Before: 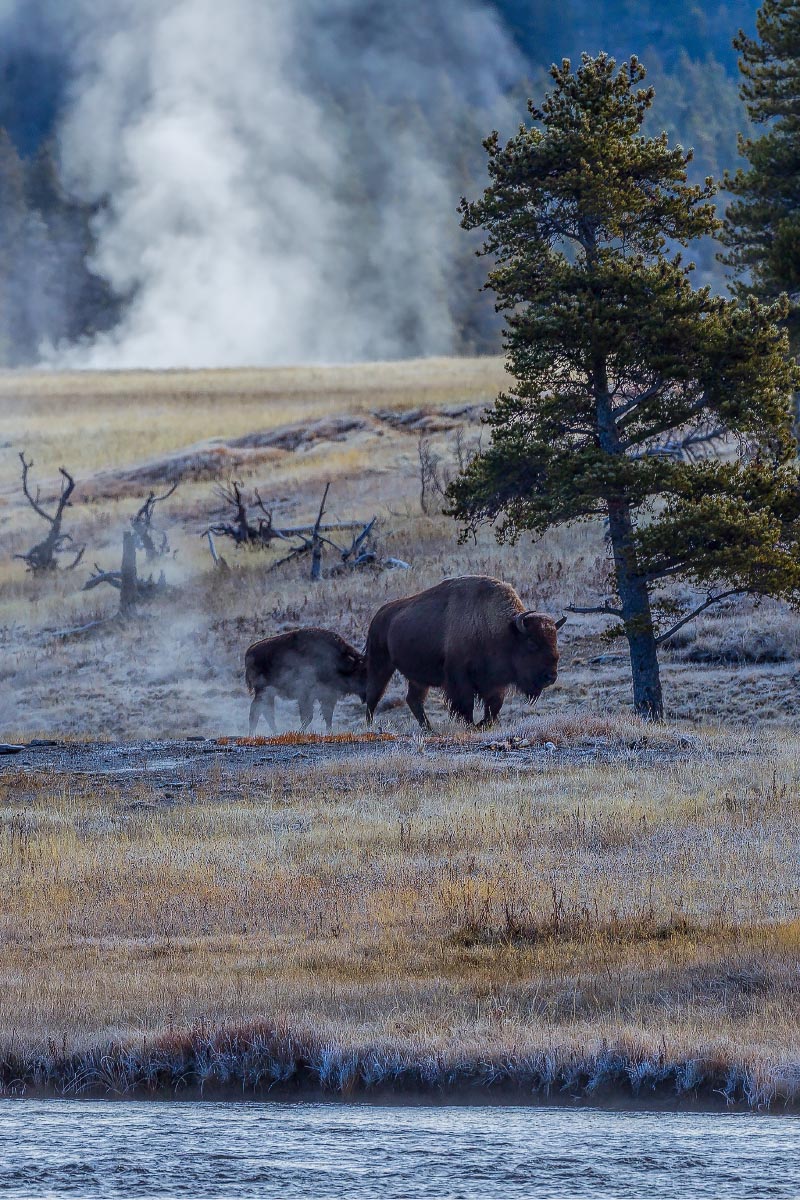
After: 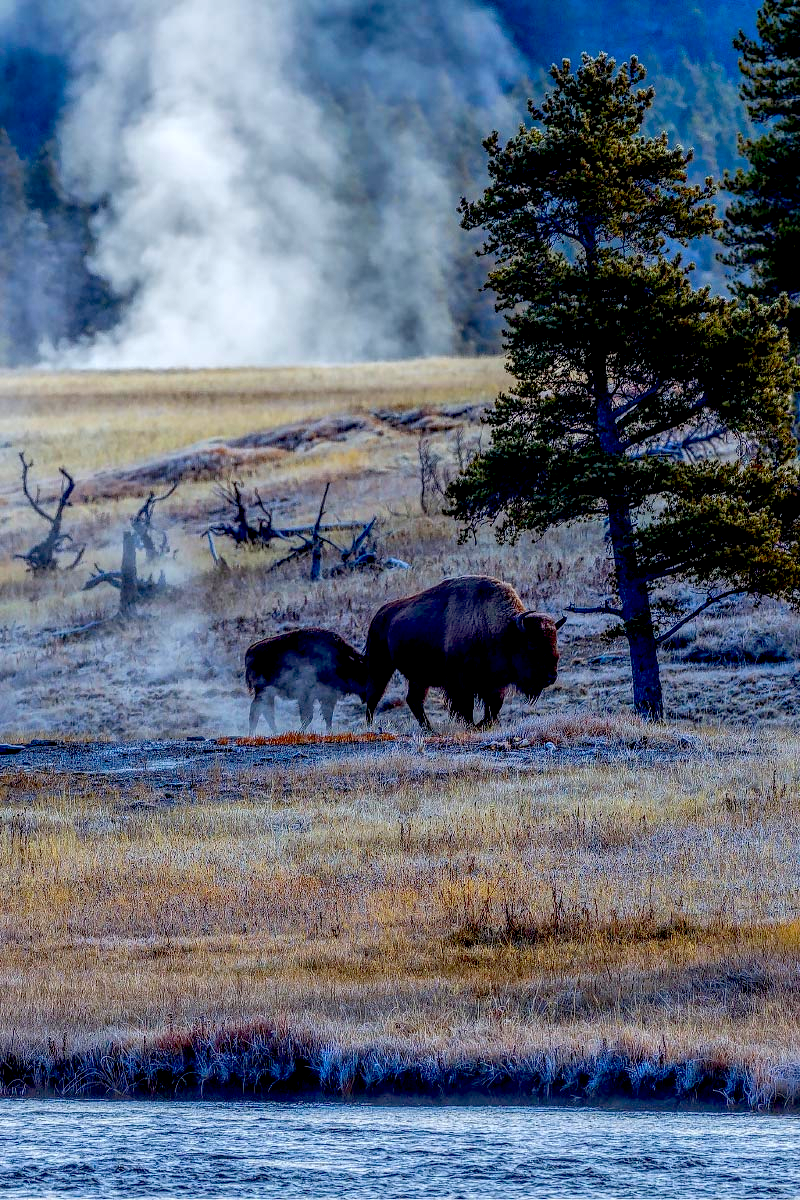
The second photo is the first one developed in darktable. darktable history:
local contrast: on, module defaults
exposure: black level correction 0.026, exposure 0.183 EV, compensate highlight preservation false
color correction: highlights b* 0.063, saturation 1.33
